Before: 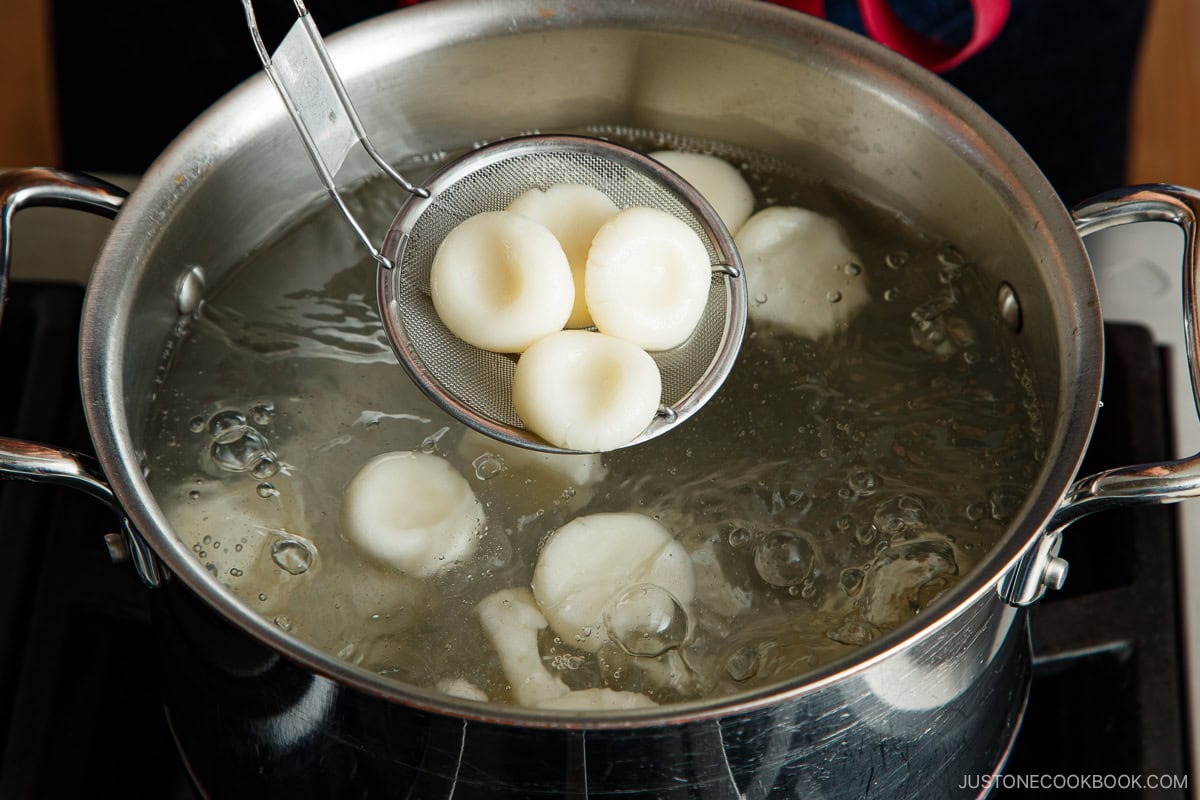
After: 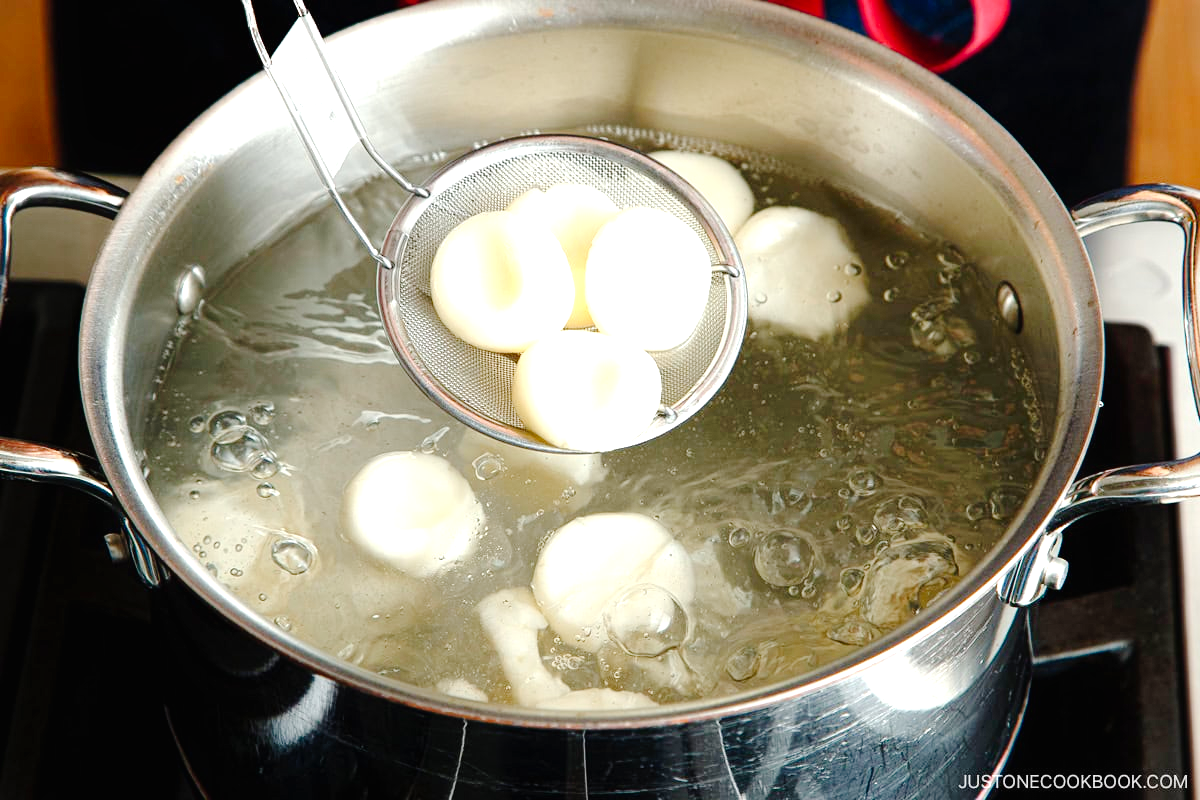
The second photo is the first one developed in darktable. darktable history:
contrast equalizer: y [[0.5, 0.486, 0.447, 0.446, 0.489, 0.5], [0.5 ×6], [0.5 ×6], [0 ×6], [0 ×6]]
exposure: black level correction 0, exposure 1.199 EV, compensate highlight preservation false
tone curve: curves: ch0 [(0, 0) (0.003, 0.009) (0.011, 0.009) (0.025, 0.01) (0.044, 0.02) (0.069, 0.032) (0.1, 0.048) (0.136, 0.092) (0.177, 0.153) (0.224, 0.217) (0.277, 0.306) (0.335, 0.402) (0.399, 0.488) (0.468, 0.574) (0.543, 0.648) (0.623, 0.716) (0.709, 0.783) (0.801, 0.851) (0.898, 0.92) (1, 1)], preserve colors none
